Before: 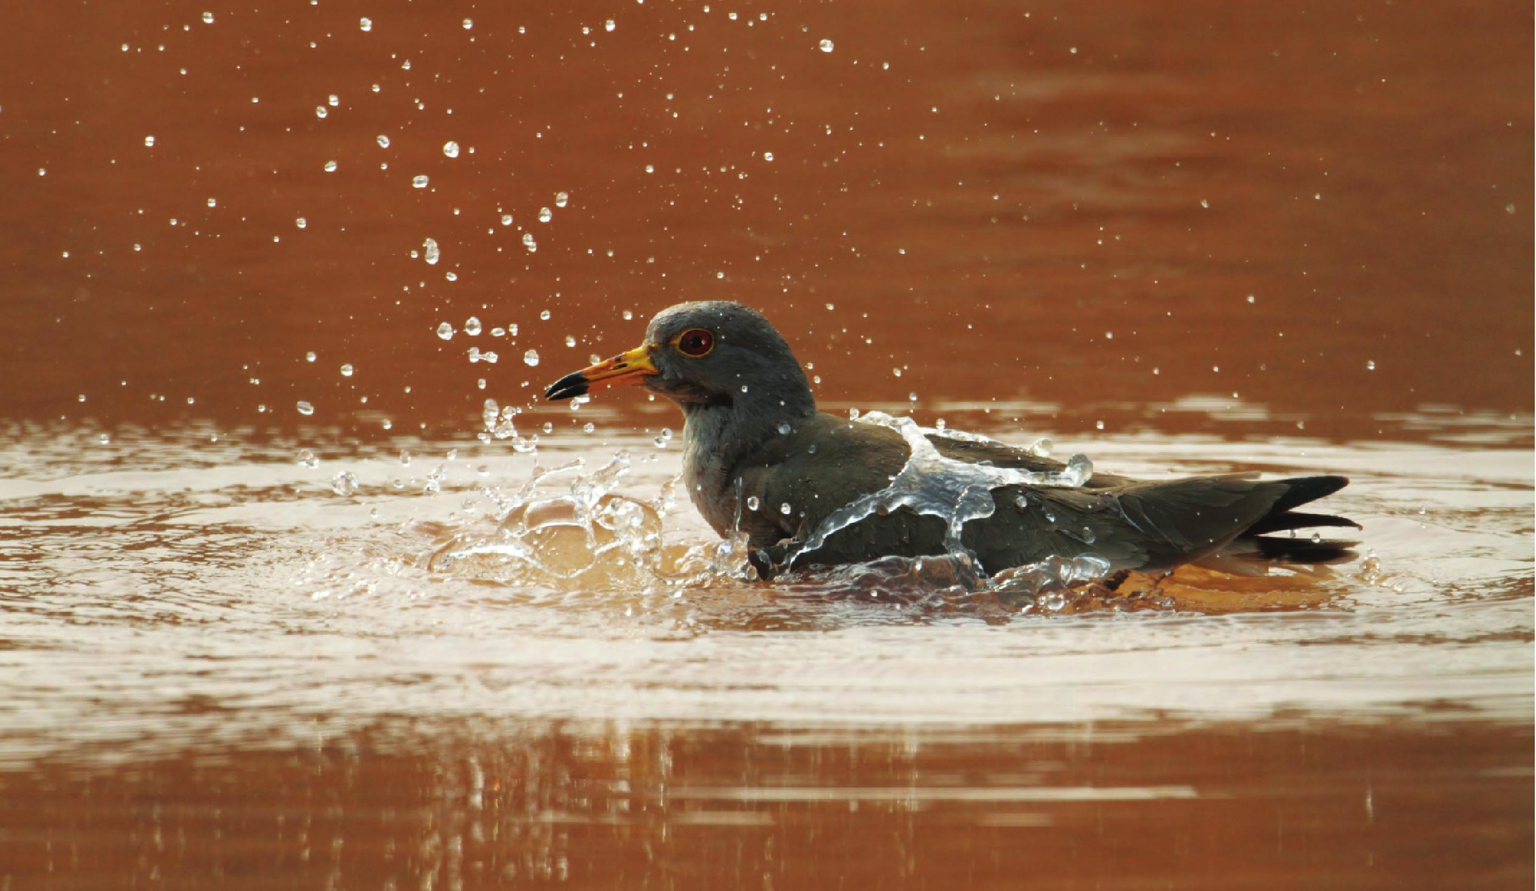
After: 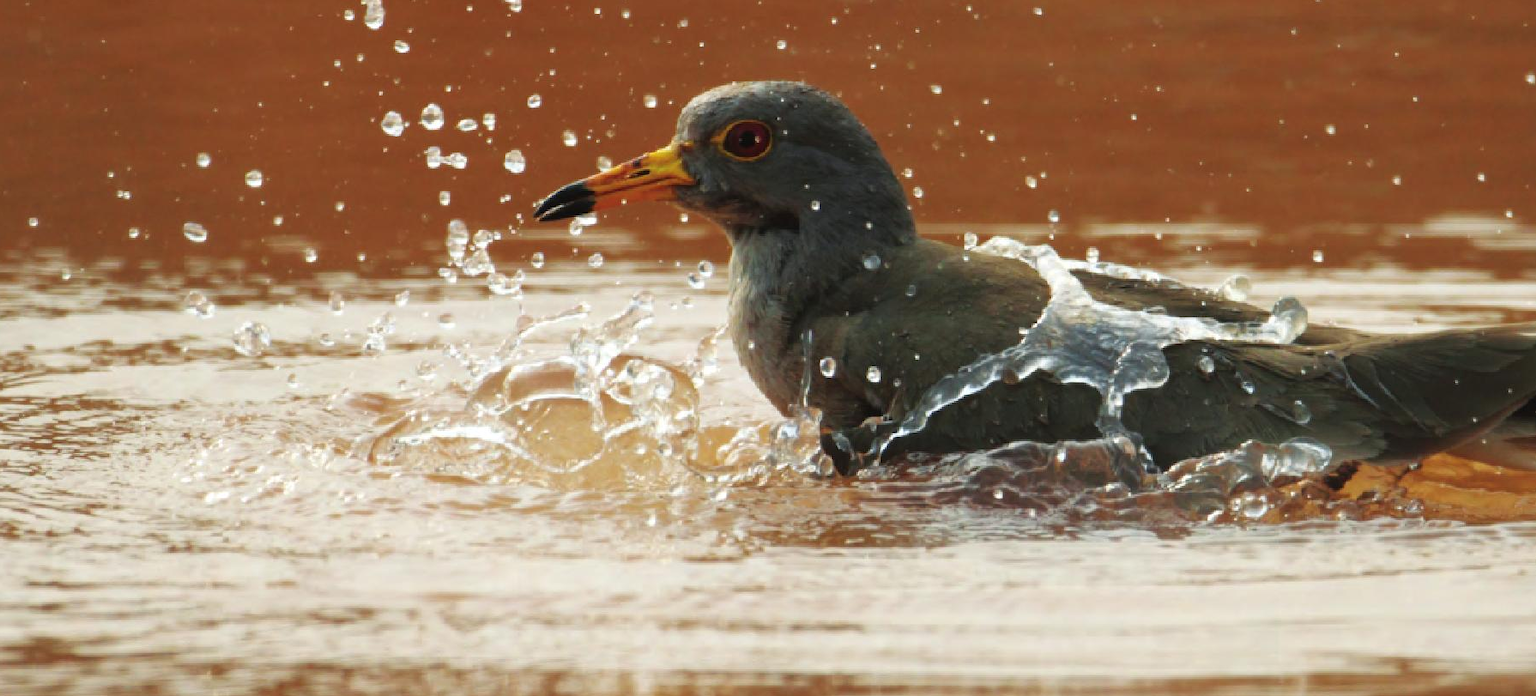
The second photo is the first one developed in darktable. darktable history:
crop: left 10.905%, top 27.367%, right 18.25%, bottom 17.258%
